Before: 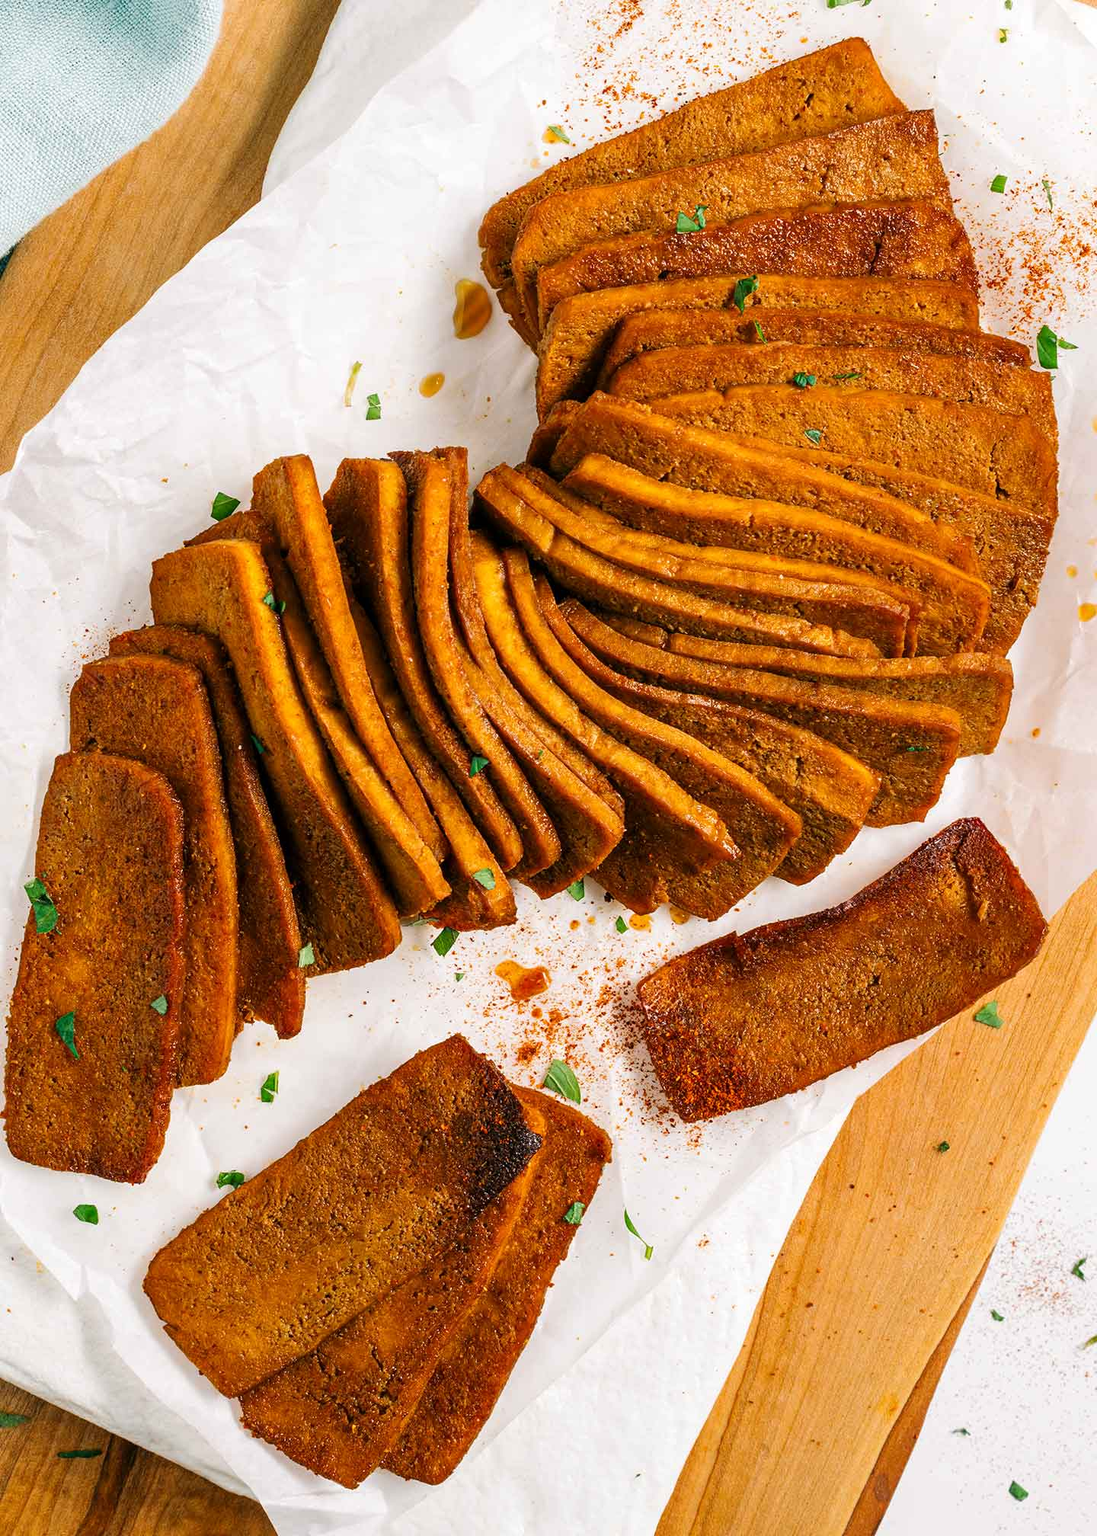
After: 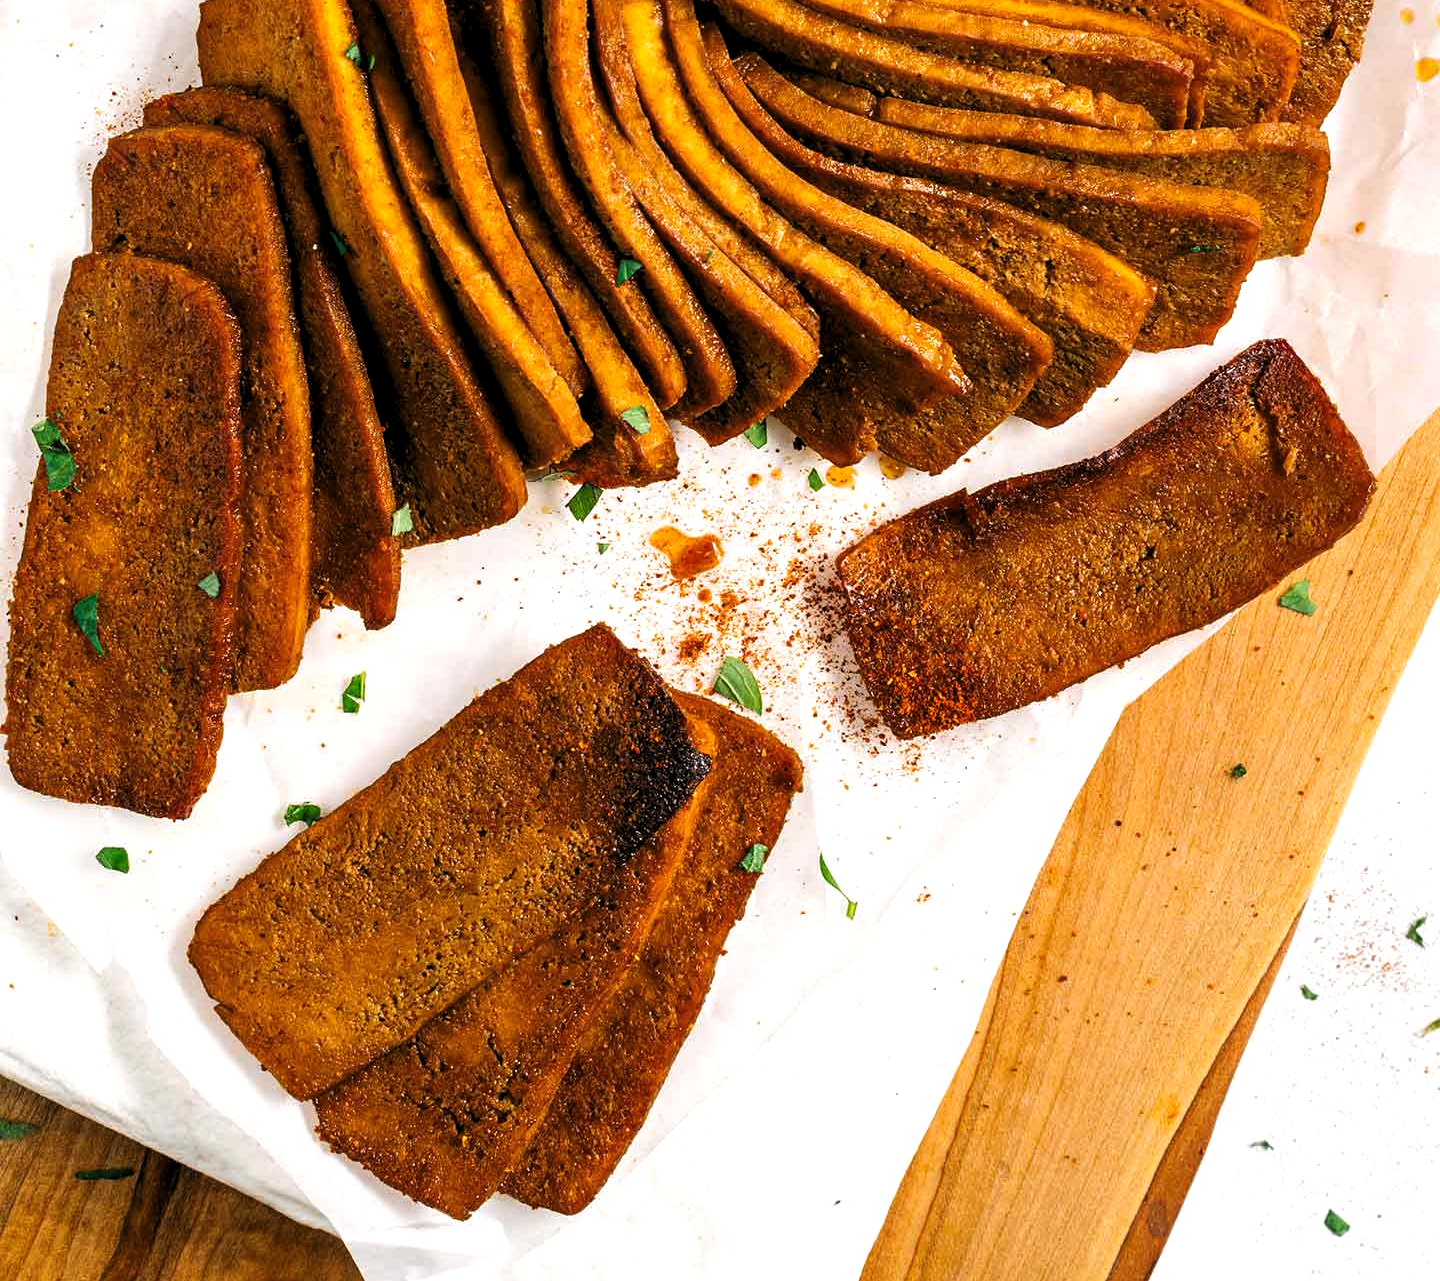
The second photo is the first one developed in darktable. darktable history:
crop and rotate: top 36.435%
levels: levels [0.052, 0.496, 0.908]
